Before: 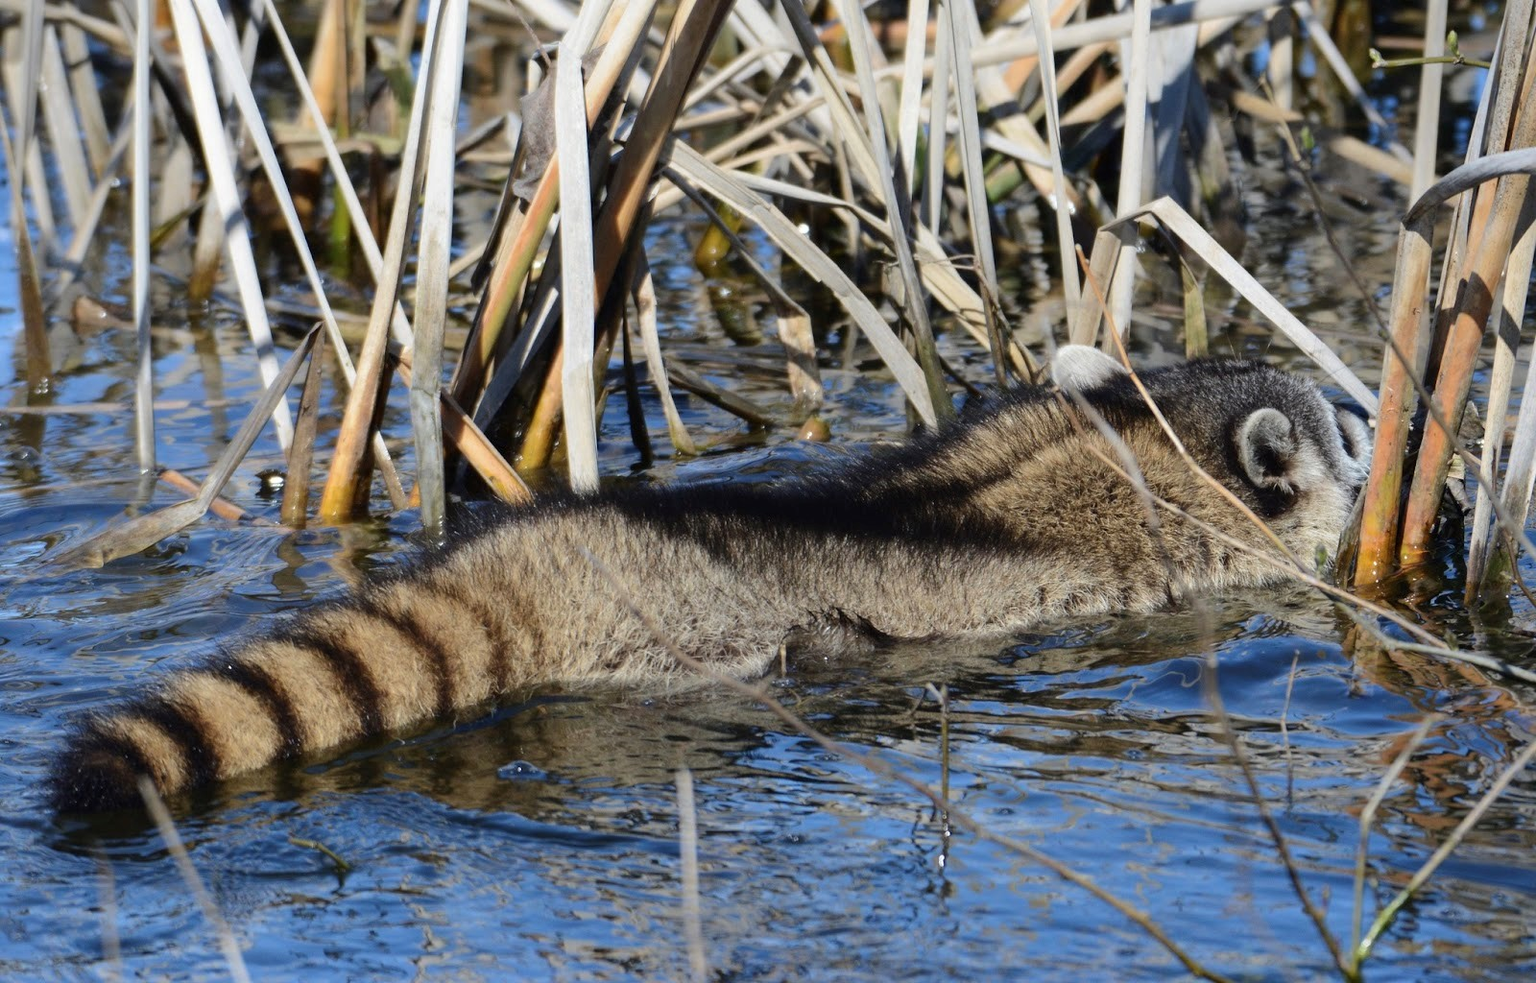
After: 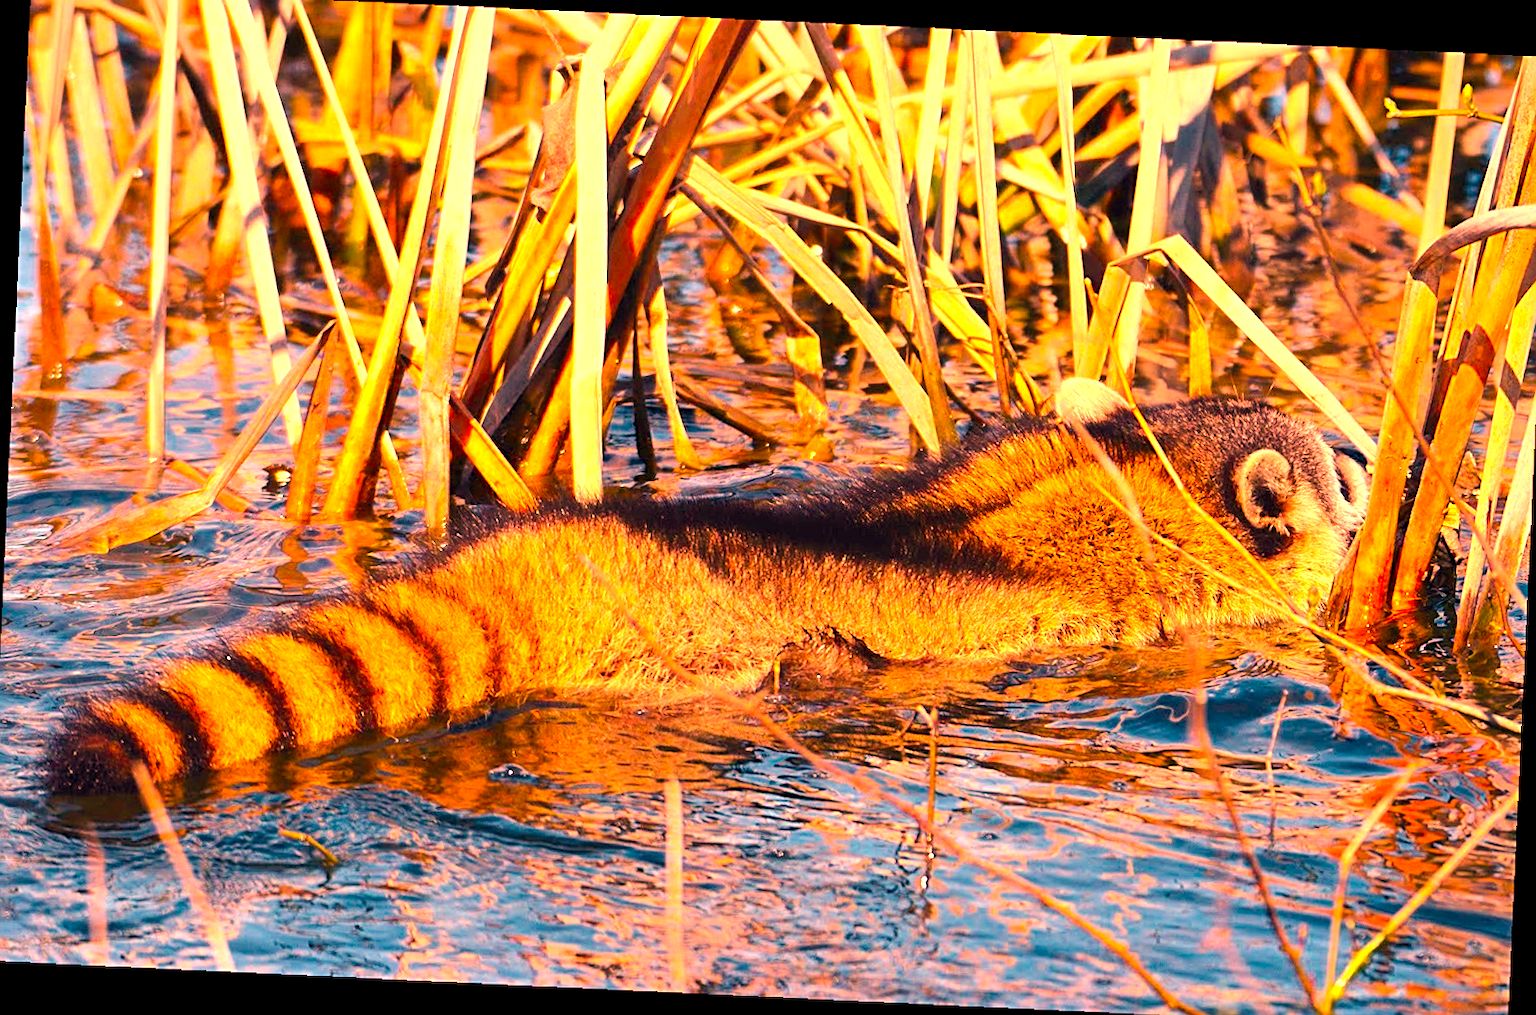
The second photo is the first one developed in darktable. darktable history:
crop and rotate: angle -0.5°
rotate and perspective: rotation 2.17°, automatic cropping off
color calibration: output R [1.422, -0.35, -0.252, 0], output G [-0.238, 1.259, -0.084, 0], output B [-0.081, -0.196, 1.58, 0], output brightness [0.49, 0.671, -0.57, 0], illuminant same as pipeline (D50), adaptation none (bypass), saturation algorithm version 1 (2020)
exposure: exposure 0.3 EV, compensate highlight preservation false
white balance: red 1.467, blue 0.684
sharpen: on, module defaults
shadows and highlights: shadows 30.86, highlights 0, soften with gaussian
color balance rgb: perceptual saturation grading › global saturation 20%, global vibrance 20%
